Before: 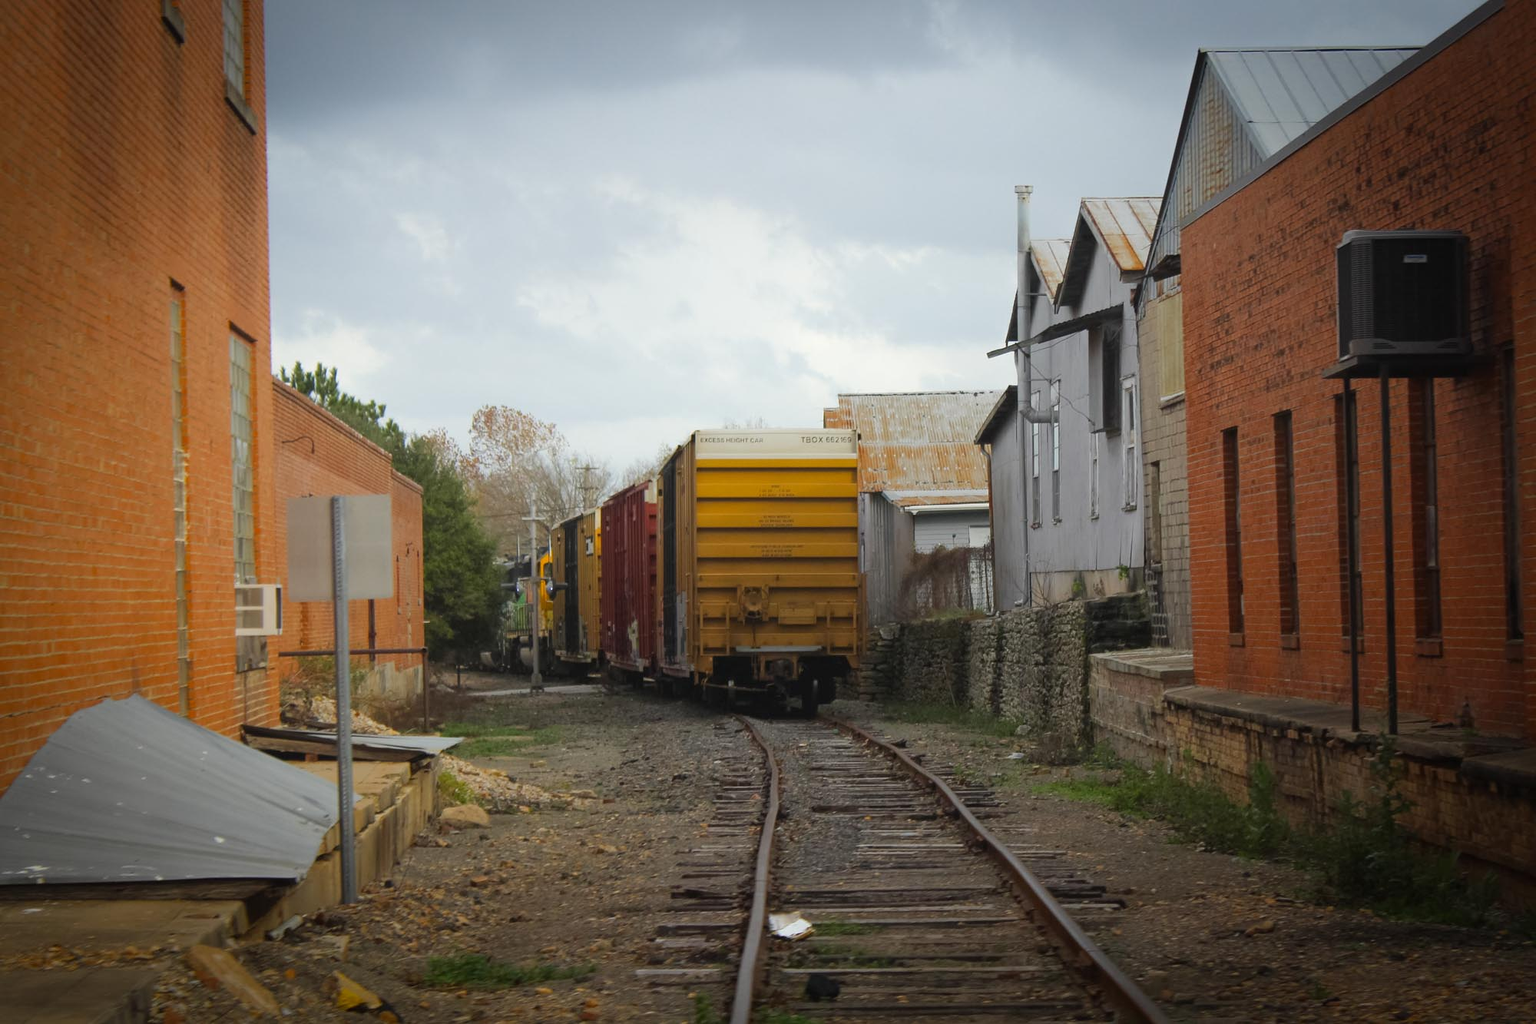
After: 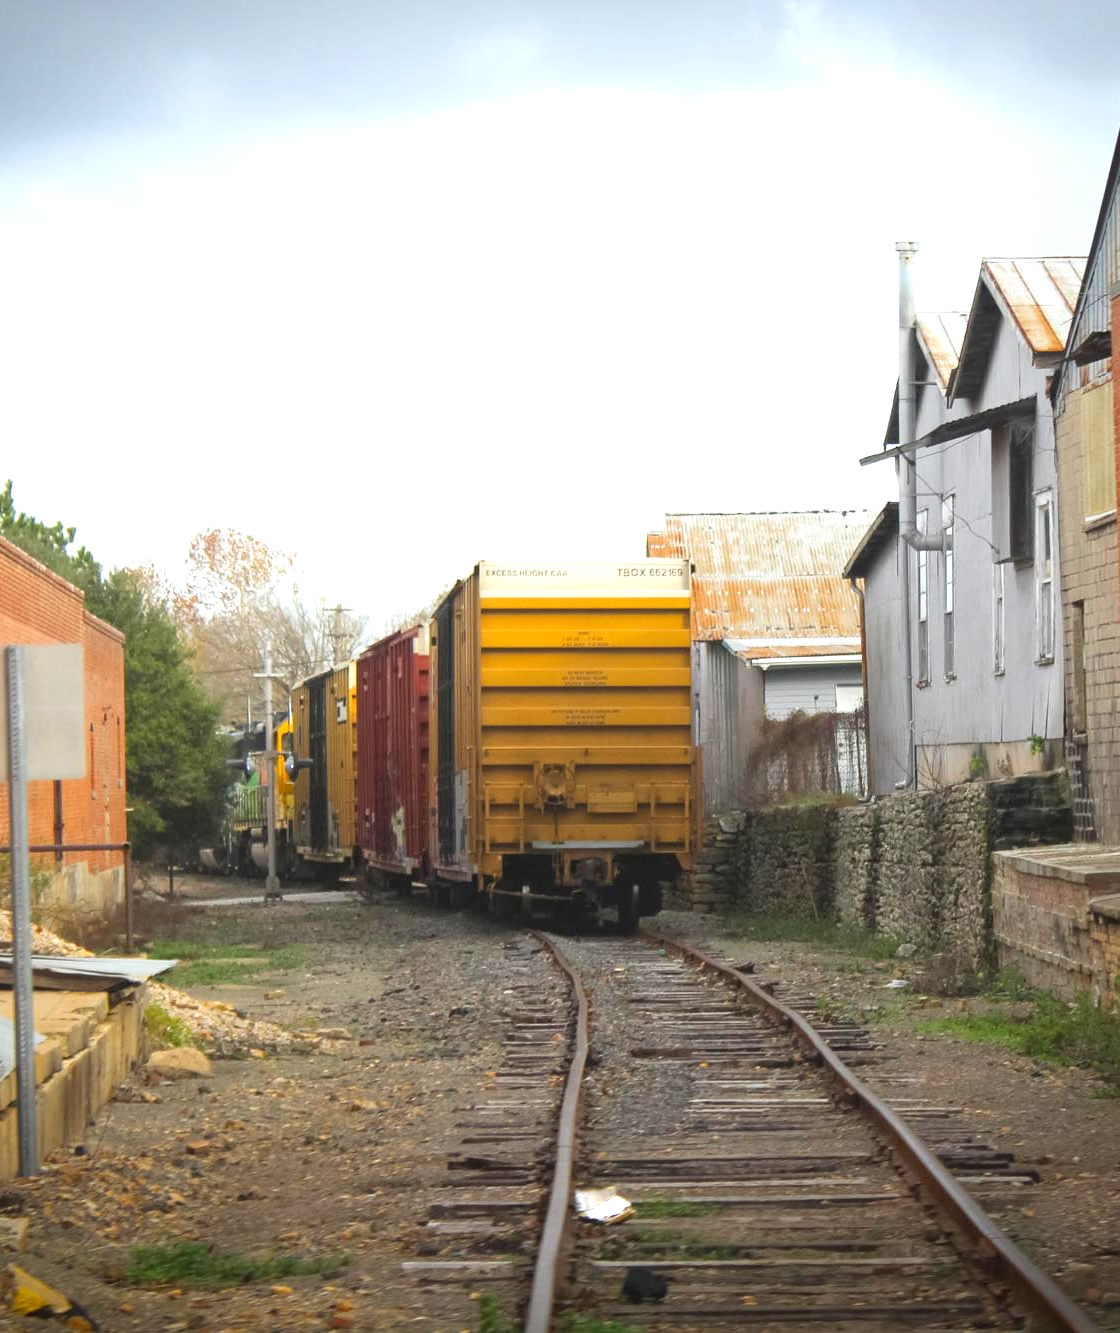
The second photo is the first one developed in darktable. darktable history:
local contrast: mode bilateral grid, contrast 100, coarseness 100, detail 91%, midtone range 0.2
crop: left 21.314%, right 22.637%
exposure: exposure 1.068 EV, compensate highlight preservation false
